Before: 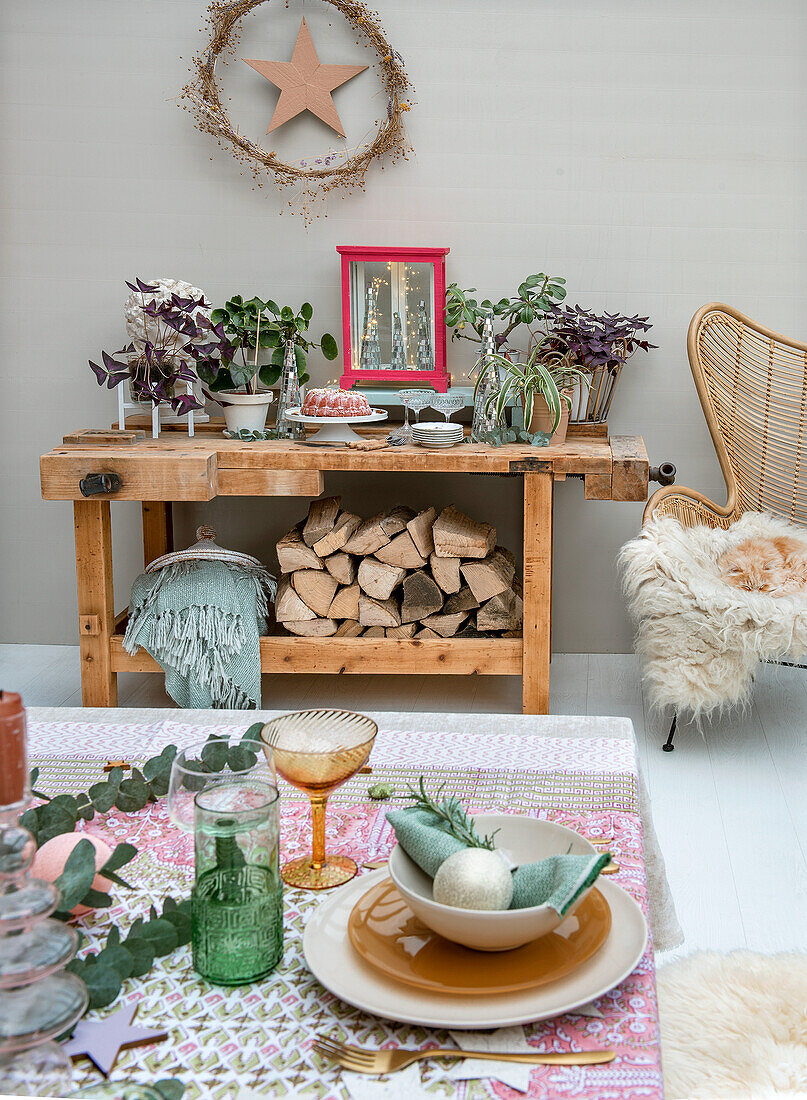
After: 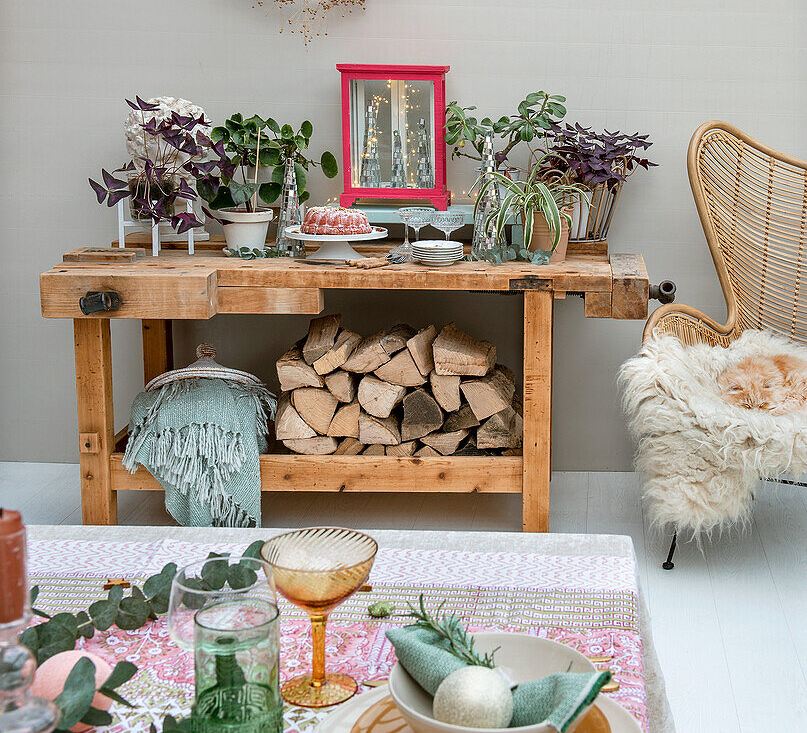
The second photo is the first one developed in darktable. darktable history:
crop: top 16.581%, bottom 16.752%
